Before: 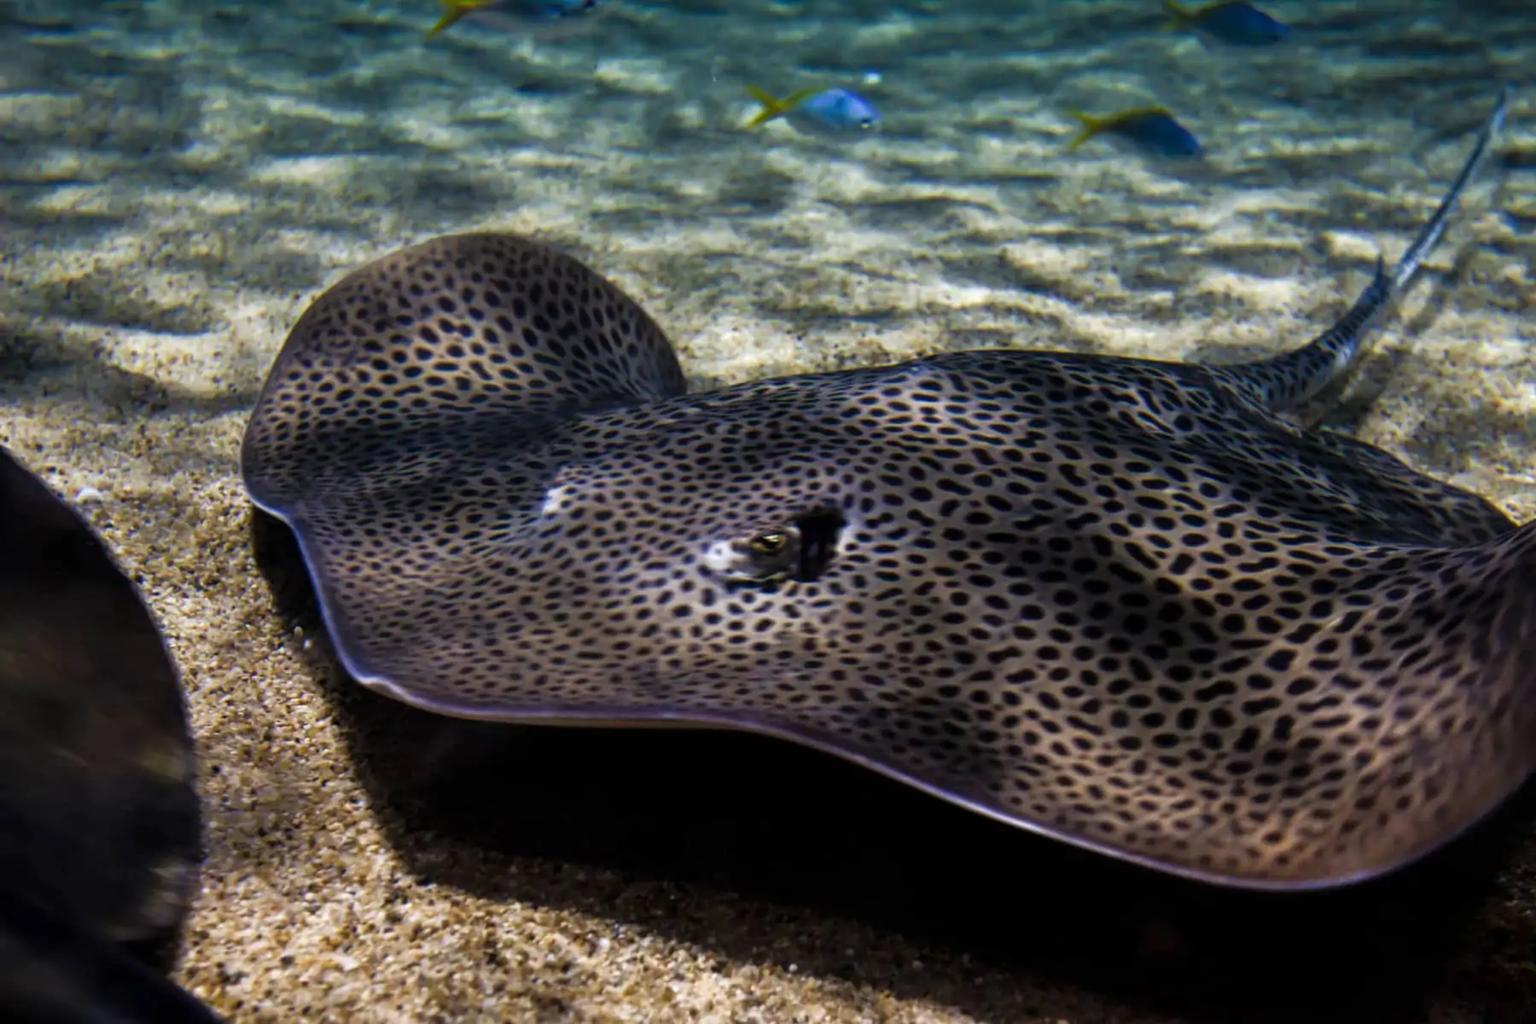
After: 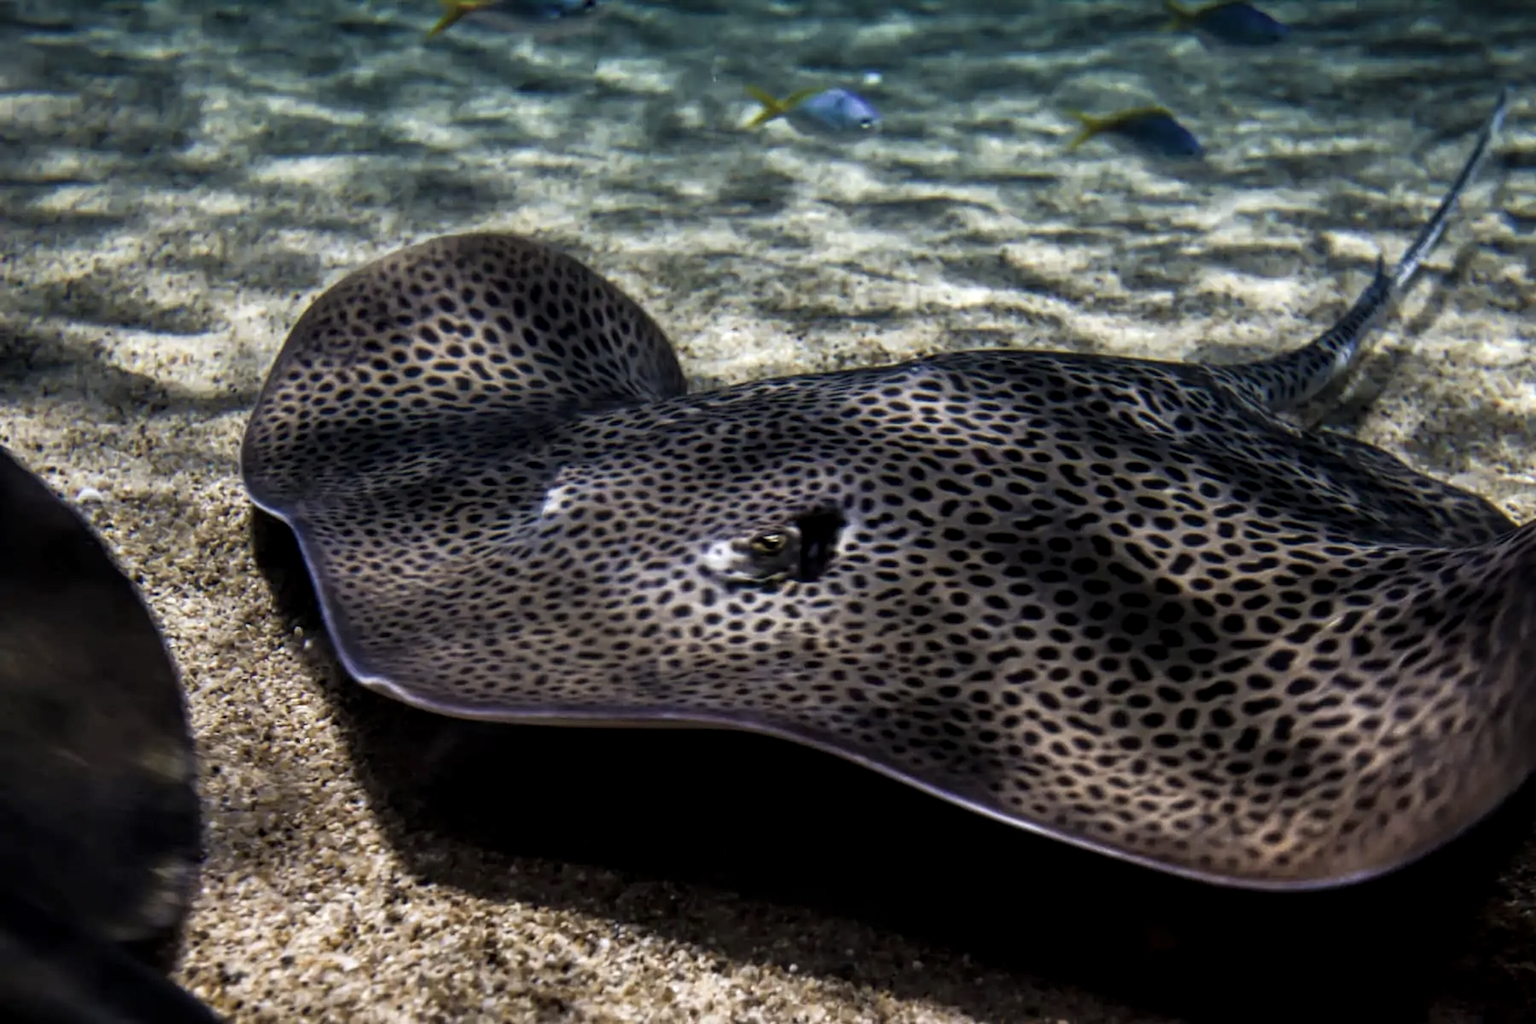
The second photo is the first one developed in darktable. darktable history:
local contrast: on, module defaults
contrast brightness saturation: contrast 0.1, saturation -0.3
